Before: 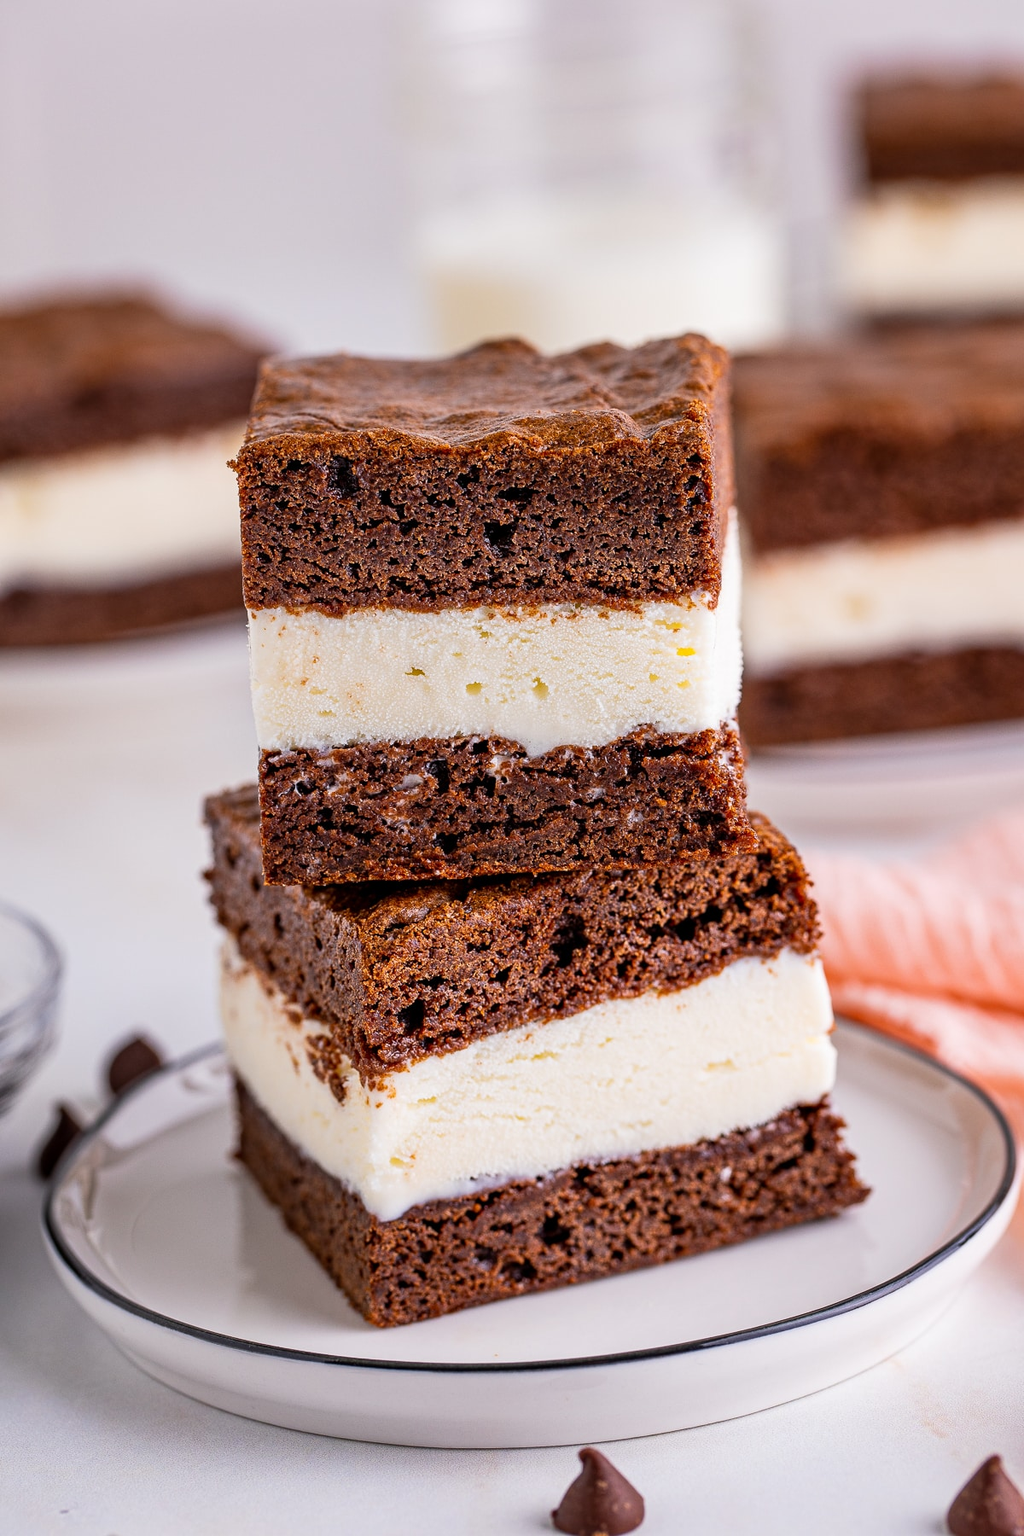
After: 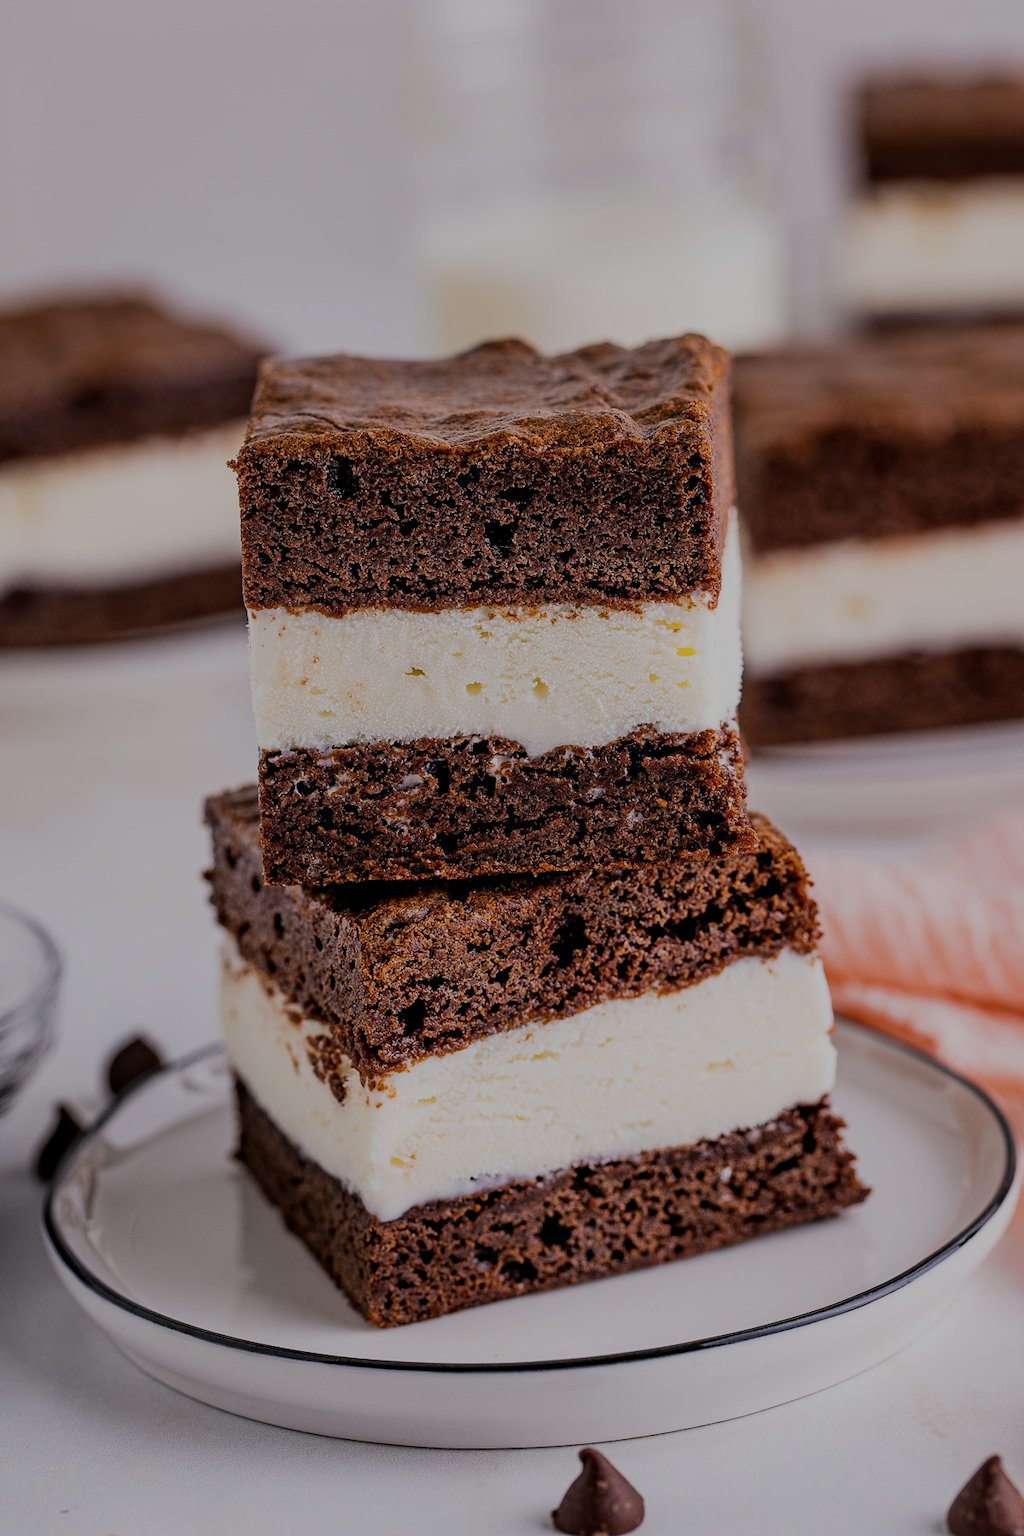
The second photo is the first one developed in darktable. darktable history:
contrast brightness saturation: saturation -0.1
filmic rgb: black relative exposure -7.65 EV, white relative exposure 4.56 EV, hardness 3.61, contrast 1.05
tone equalizer: on, module defaults
exposure: black level correction 0, exposure -0.766 EV, compensate highlight preservation false
